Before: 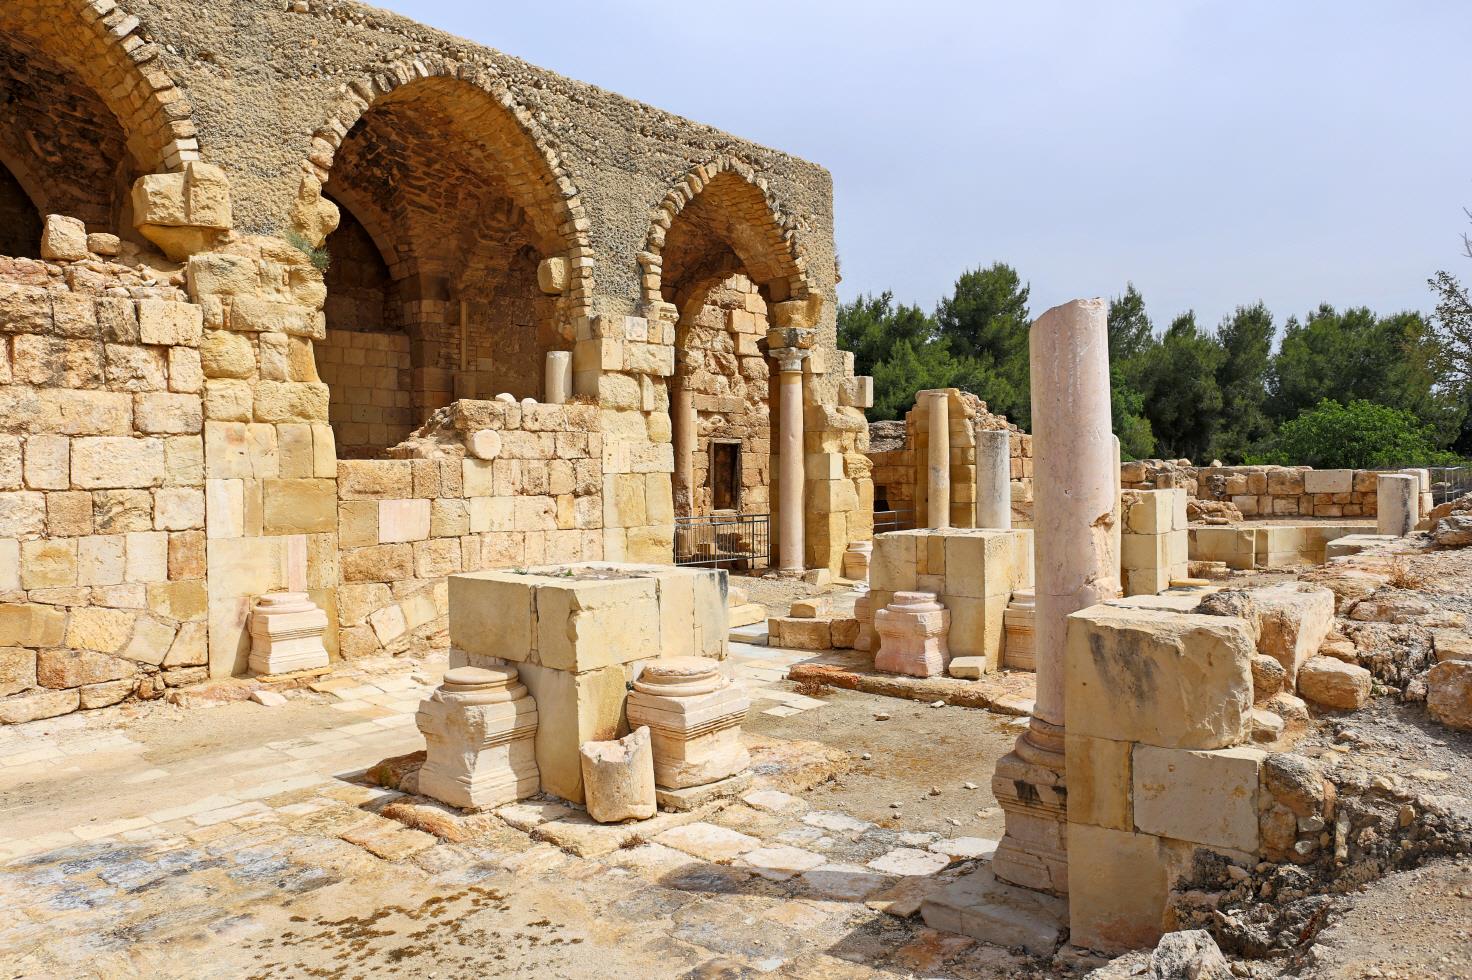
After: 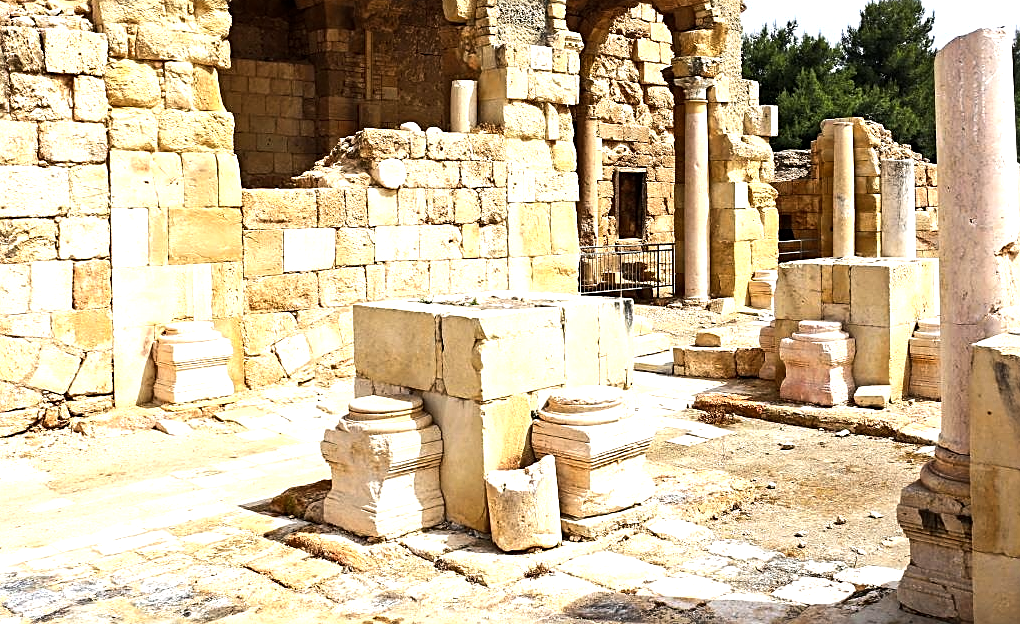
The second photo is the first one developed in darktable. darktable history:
exposure: black level correction 0.001, compensate highlight preservation false
sharpen: on, module defaults
crop: left 6.488%, top 27.668%, right 24.183%, bottom 8.656%
tone equalizer: -8 EV -1.08 EV, -7 EV -1.01 EV, -6 EV -0.867 EV, -5 EV -0.578 EV, -3 EV 0.578 EV, -2 EV 0.867 EV, -1 EV 1.01 EV, +0 EV 1.08 EV, edges refinement/feathering 500, mask exposure compensation -1.57 EV, preserve details no
